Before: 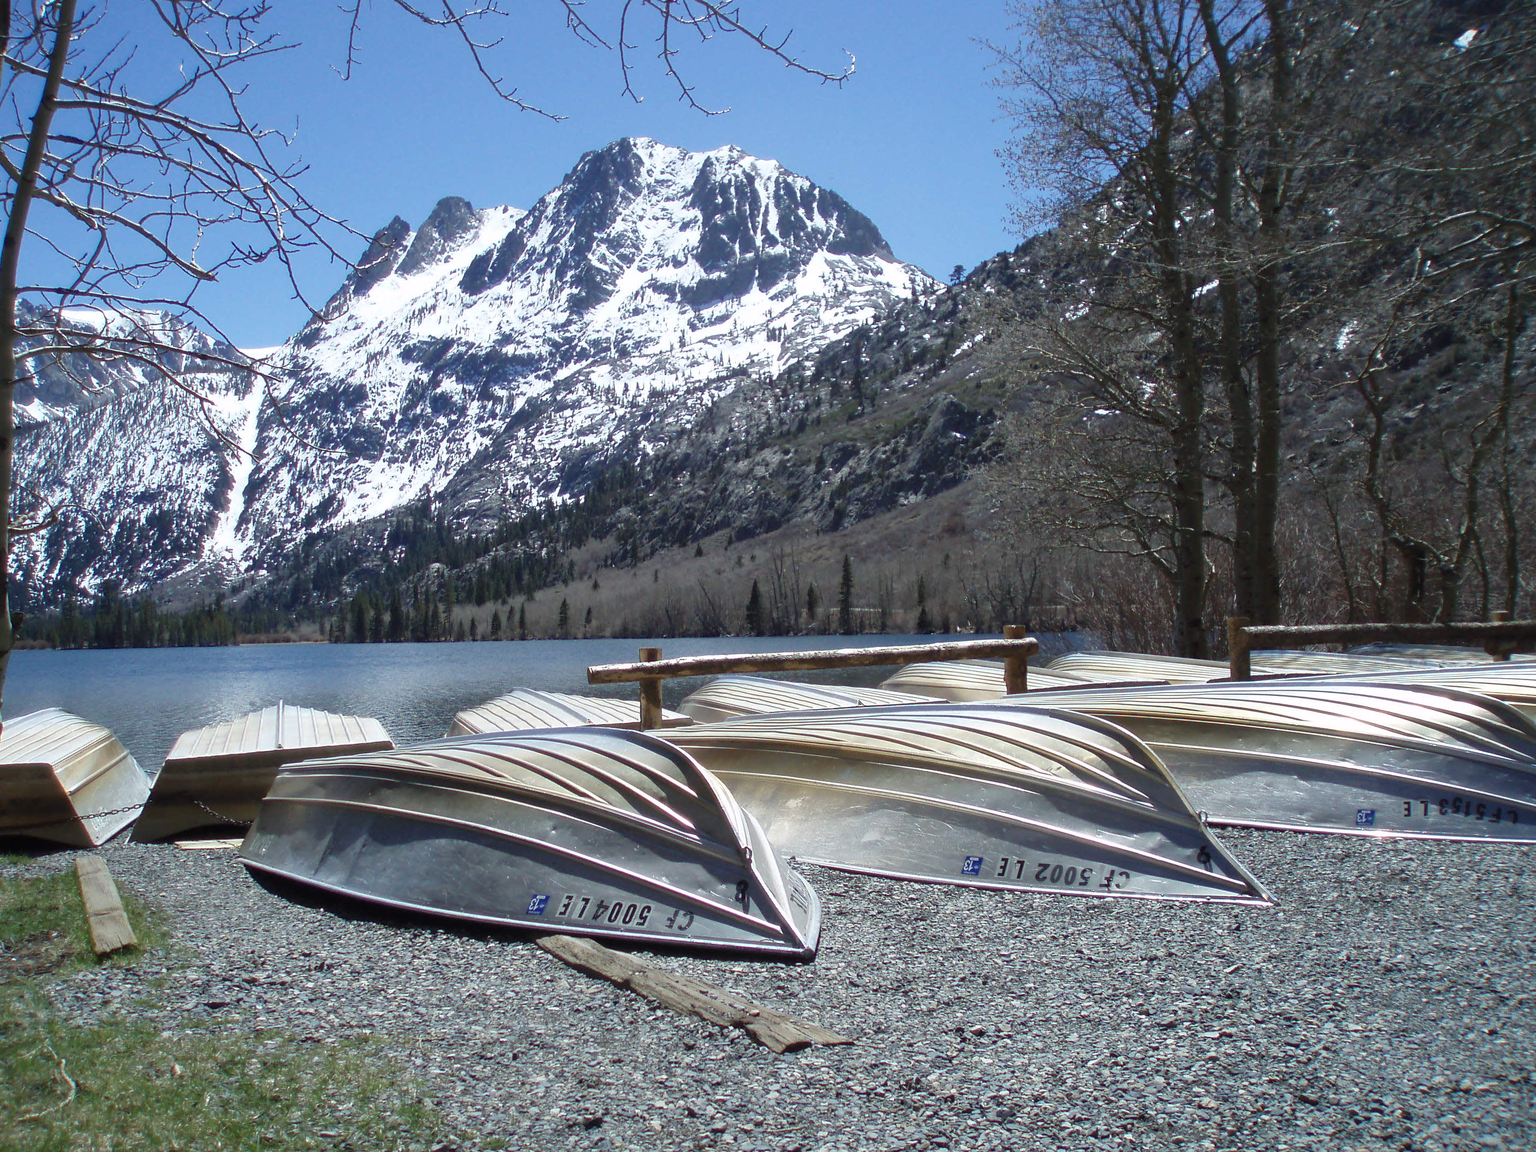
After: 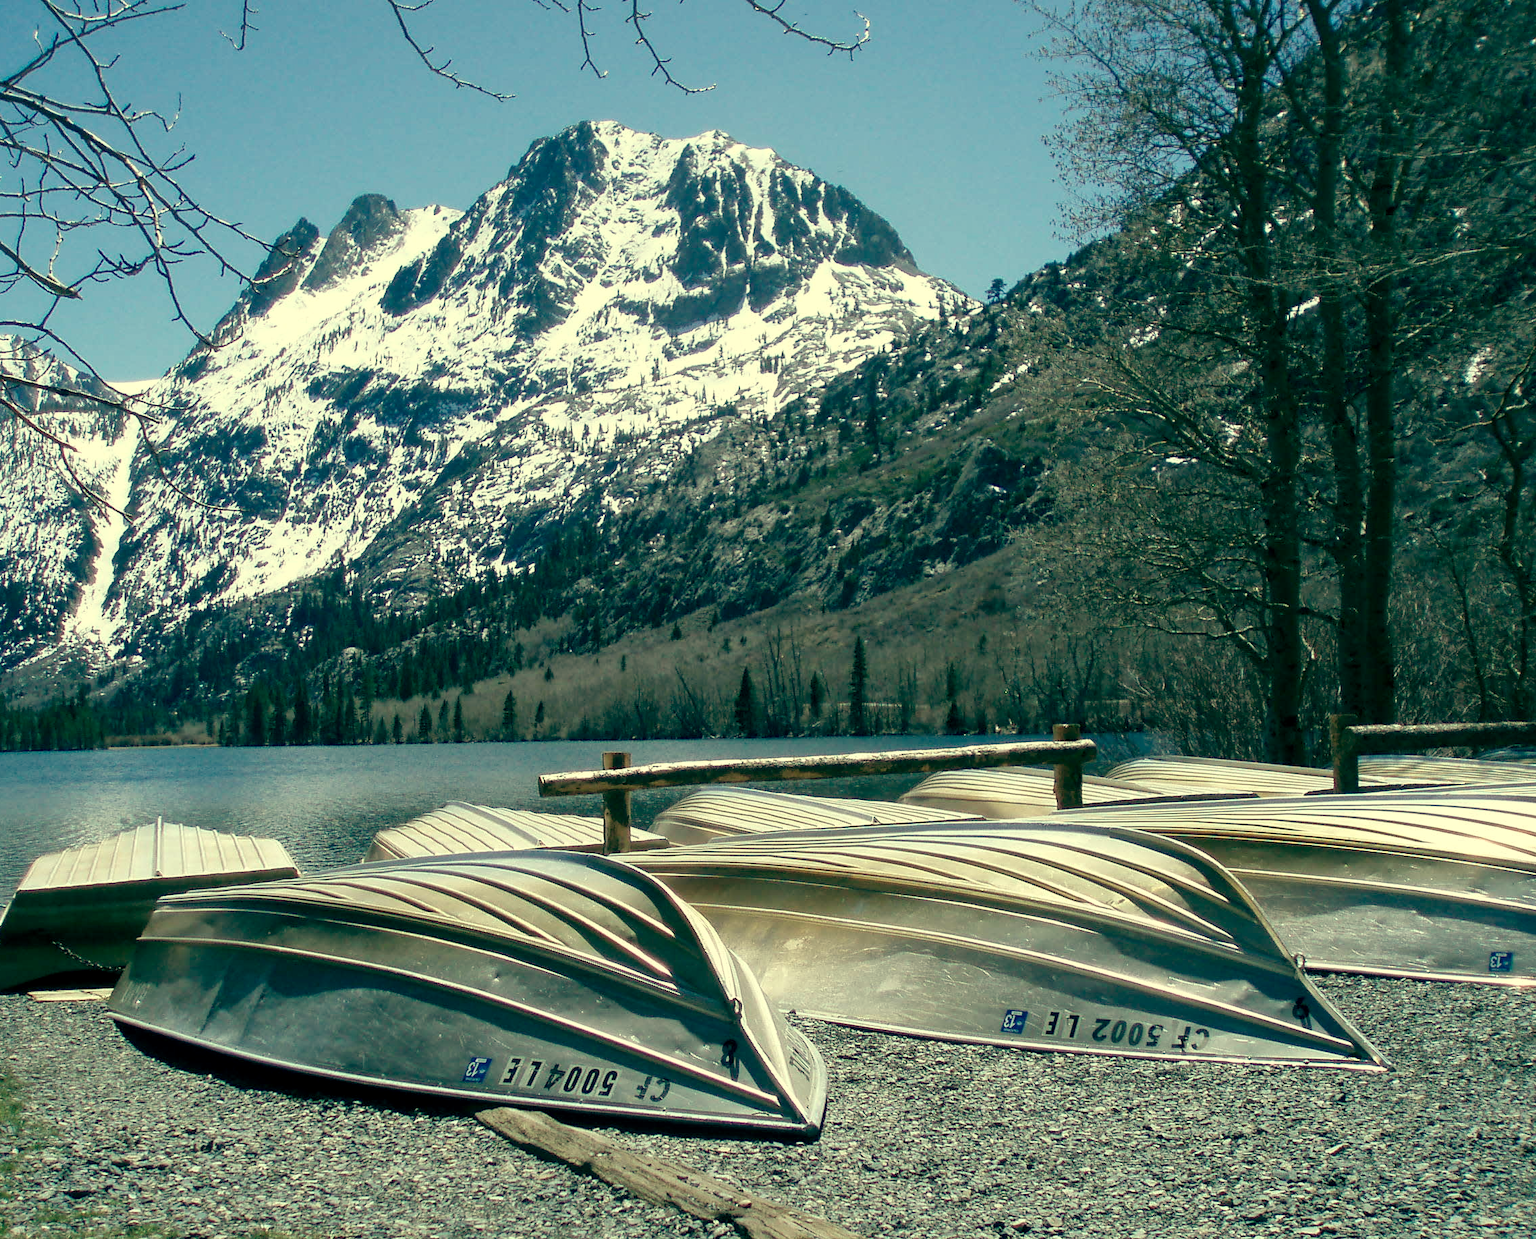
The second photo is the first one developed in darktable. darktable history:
color balance: mode lift, gamma, gain (sRGB), lift [1, 0.69, 1, 1], gamma [1, 1.482, 1, 1], gain [1, 1, 1, 0.802]
crop: left 9.929%, top 3.475%, right 9.188%, bottom 9.529%
local contrast: highlights 100%, shadows 100%, detail 120%, midtone range 0.2
